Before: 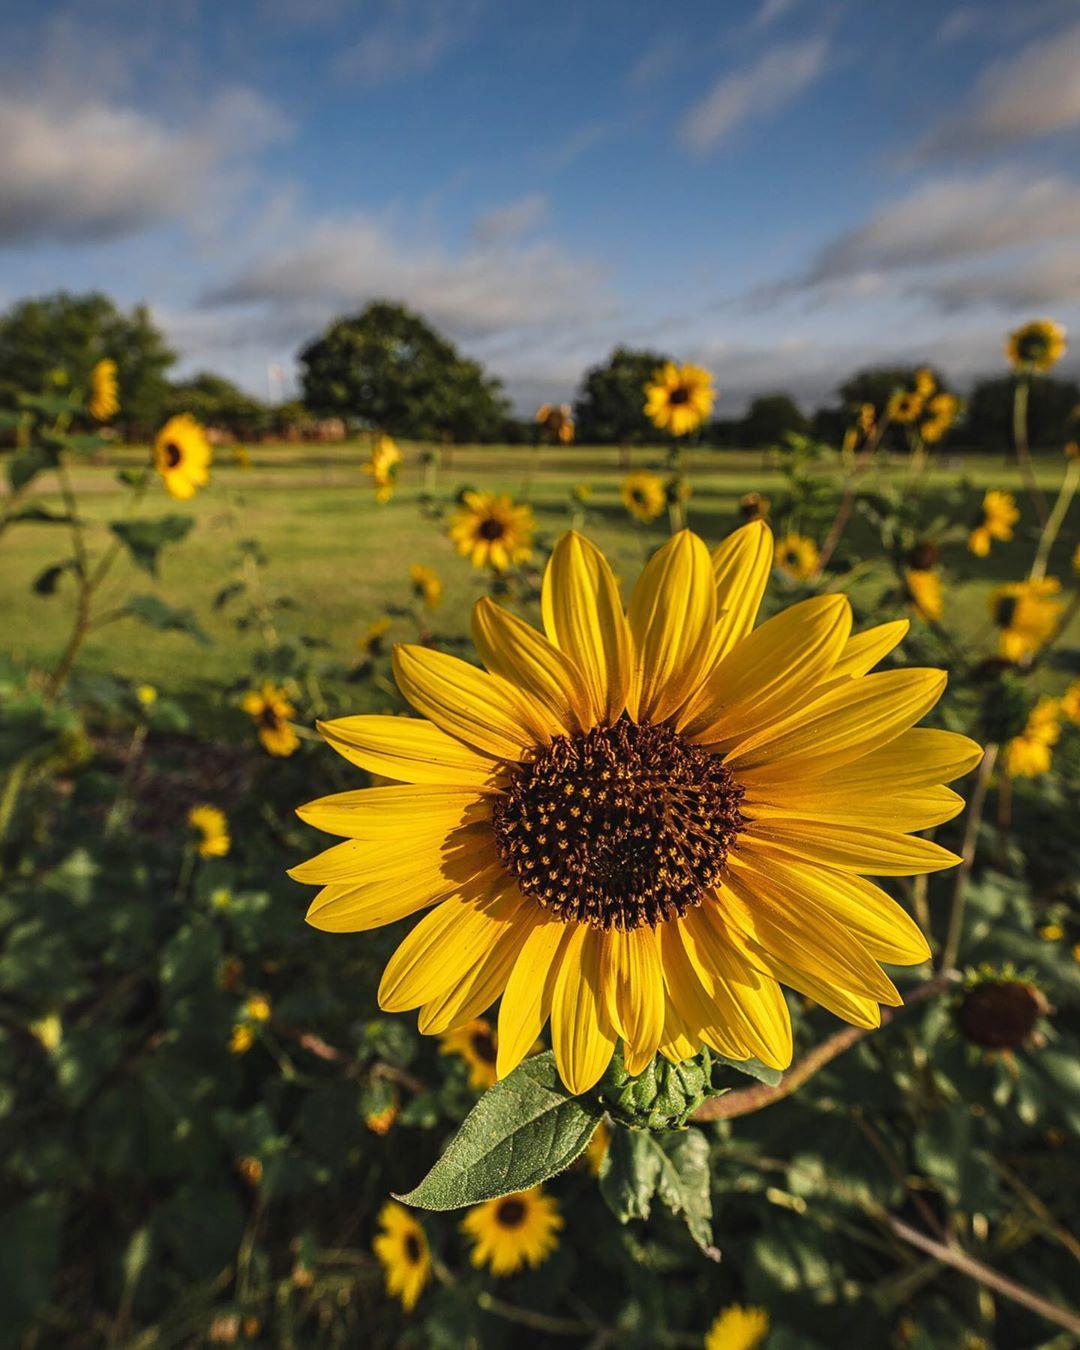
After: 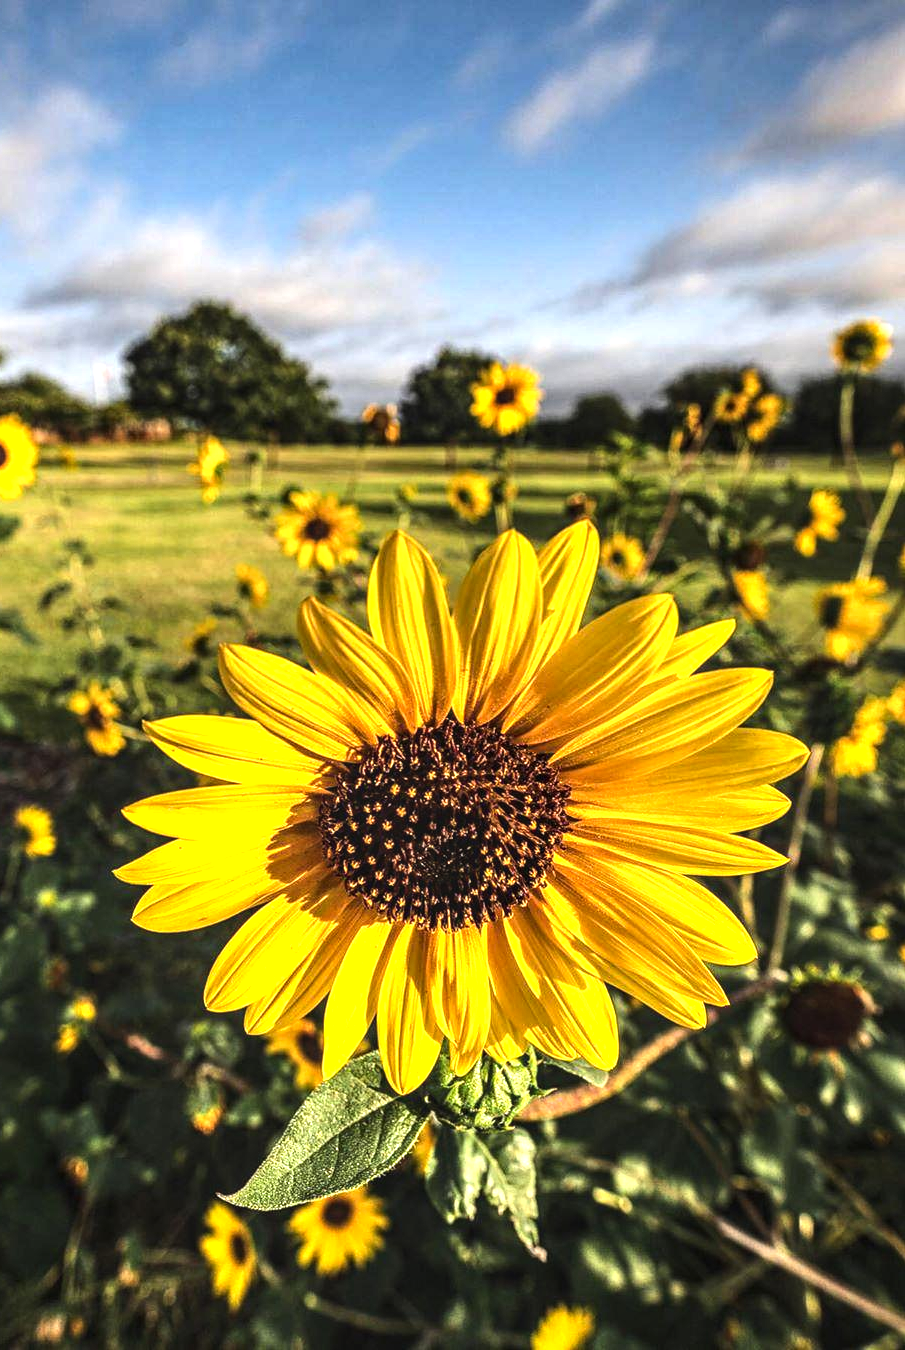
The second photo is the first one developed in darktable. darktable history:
white balance: red 1, blue 1
crop: left 16.145%
tone equalizer: -8 EV -0.75 EV, -7 EV -0.7 EV, -6 EV -0.6 EV, -5 EV -0.4 EV, -3 EV 0.4 EV, -2 EV 0.6 EV, -1 EV 0.7 EV, +0 EV 0.75 EV, edges refinement/feathering 500, mask exposure compensation -1.57 EV, preserve details no
exposure: exposure 0.6 EV, compensate highlight preservation false
local contrast: on, module defaults
